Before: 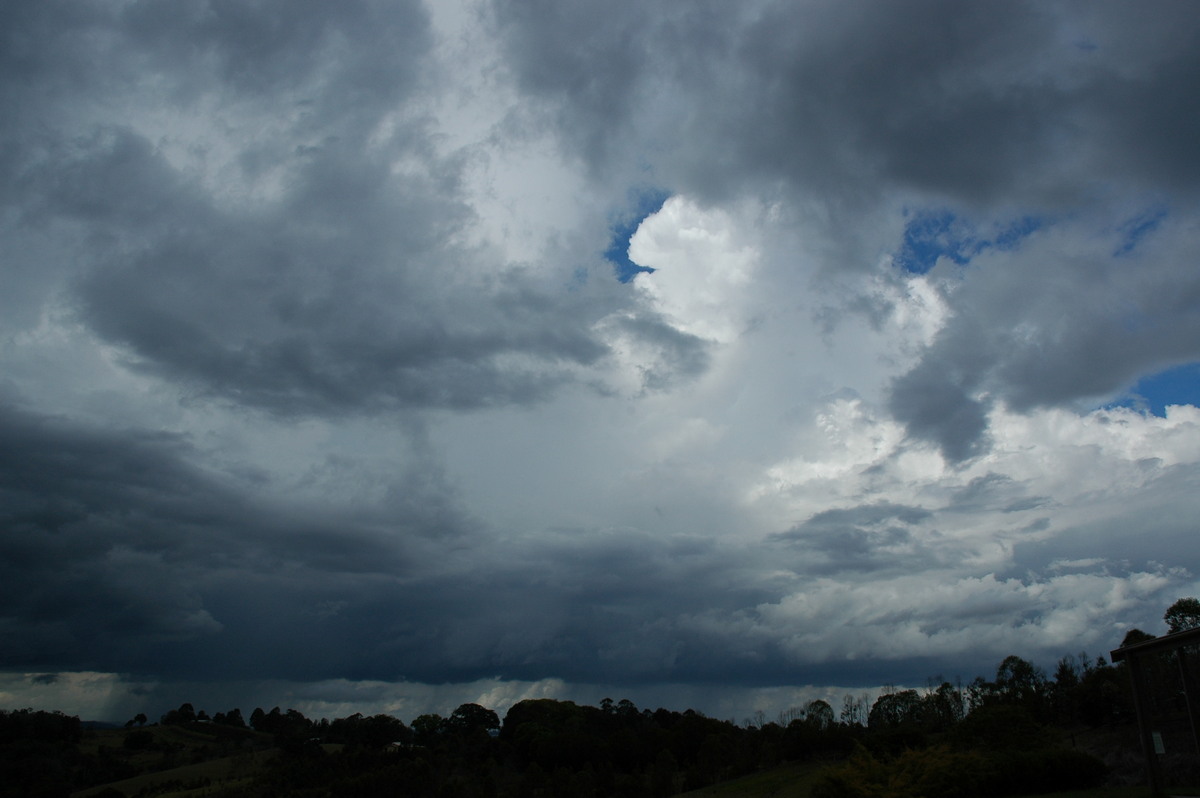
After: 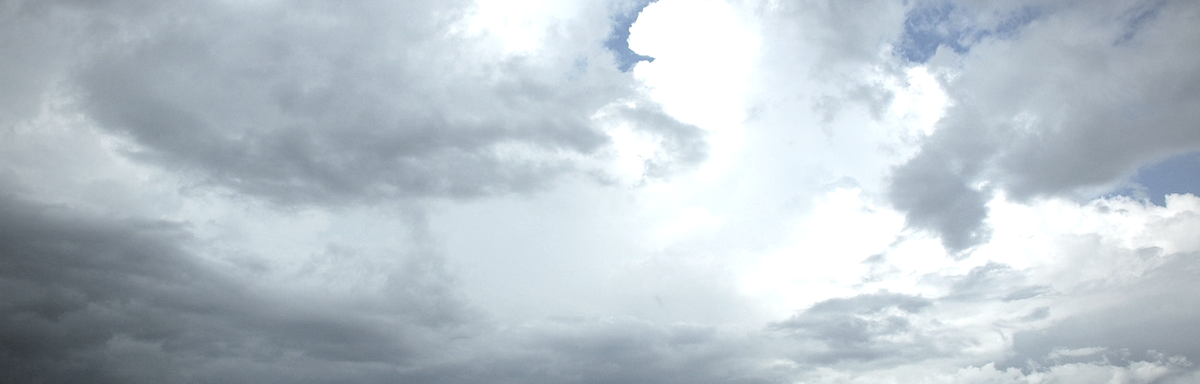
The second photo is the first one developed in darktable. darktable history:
crop and rotate: top 26.443%, bottom 25.401%
contrast brightness saturation: brightness 0.185, saturation -0.489
vignetting: fall-off start 66.94%, brightness -0.405, saturation -0.304, width/height ratio 1.01, unbound false
exposure: black level correction 0, exposure 1.287 EV, compensate highlight preservation false
